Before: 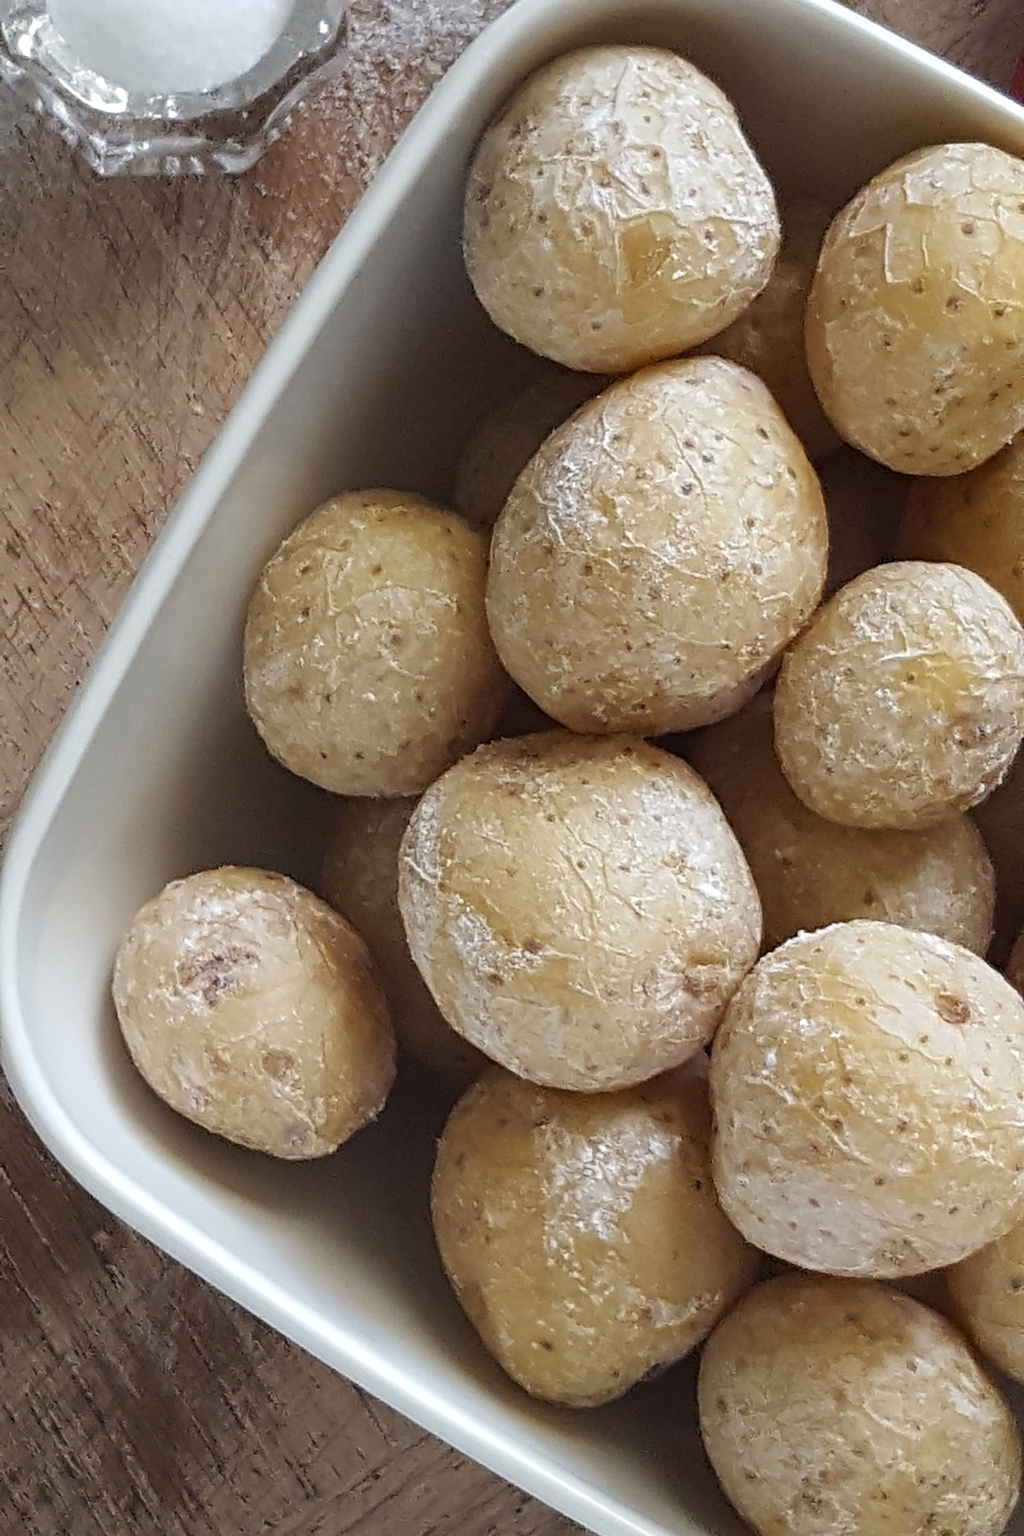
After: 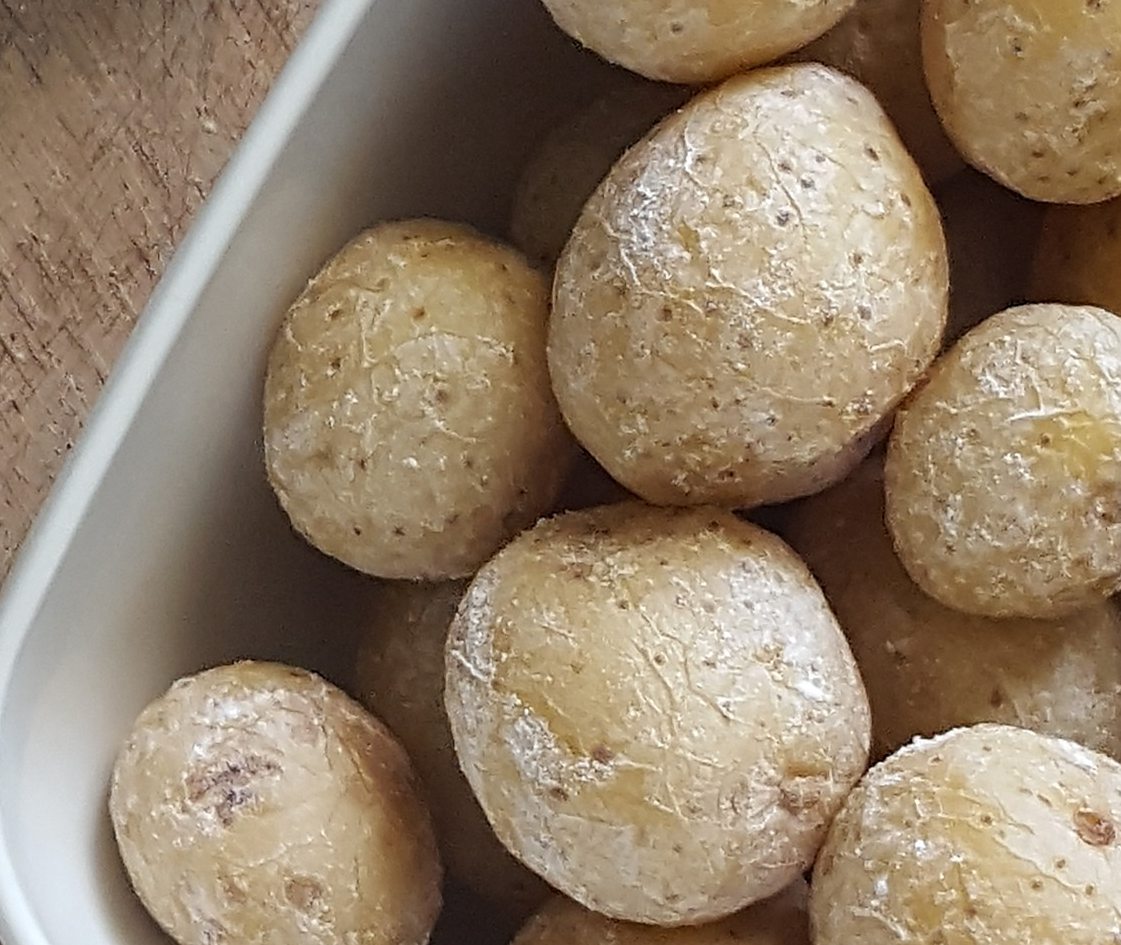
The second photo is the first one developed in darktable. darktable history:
sharpen: radius 0.999, threshold 1.085
crop: left 1.848%, top 19.673%, right 4.659%, bottom 27.807%
